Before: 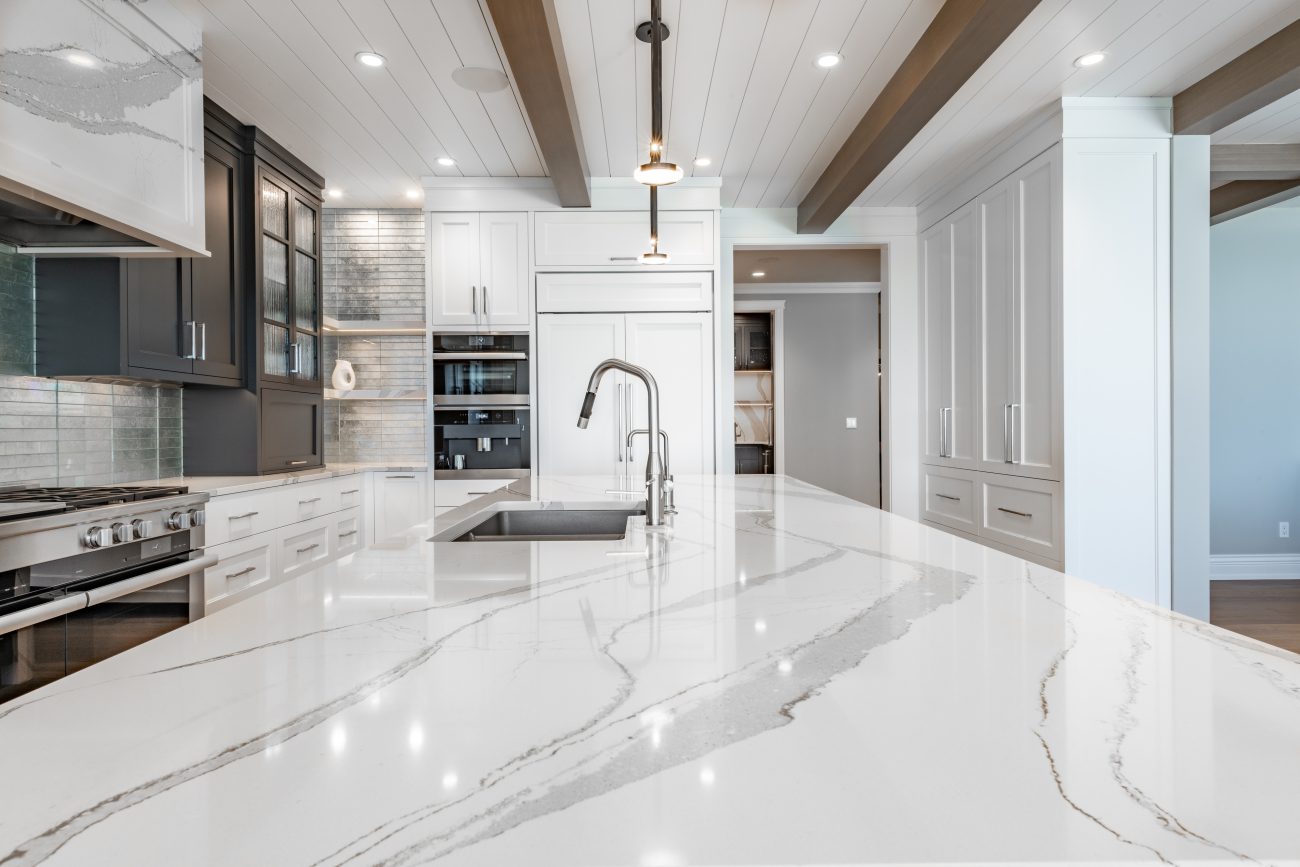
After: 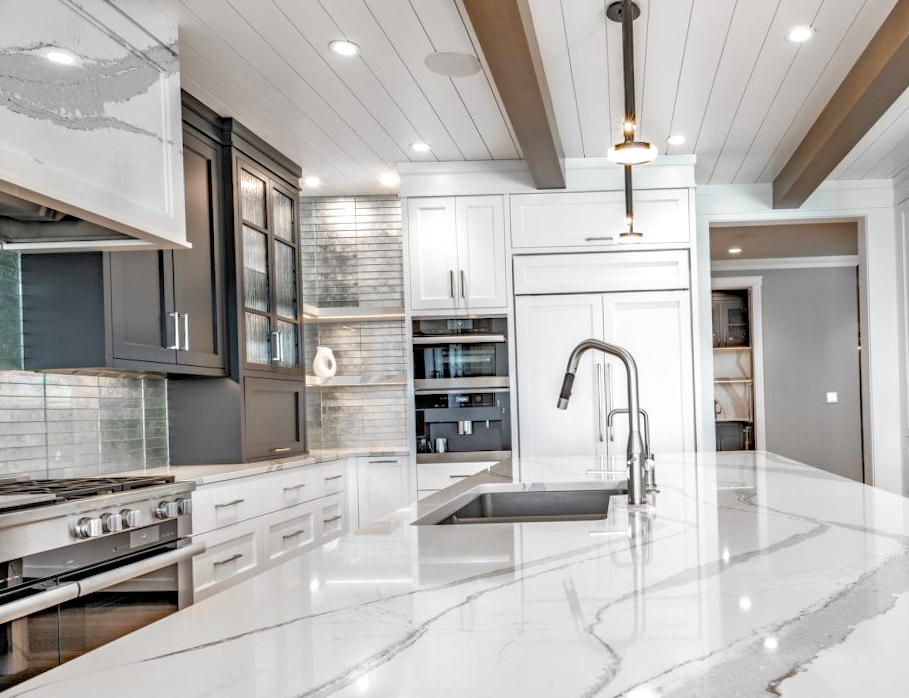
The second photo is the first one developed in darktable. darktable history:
tone equalizer: -7 EV 0.15 EV, -6 EV 0.6 EV, -5 EV 1.15 EV, -4 EV 1.33 EV, -3 EV 1.15 EV, -2 EV 0.6 EV, -1 EV 0.15 EV, mask exposure compensation -0.5 EV
rotate and perspective: rotation -1.32°, lens shift (horizontal) -0.031, crop left 0.015, crop right 0.985, crop top 0.047, crop bottom 0.982
local contrast: detail 142%
crop: right 28.885%, bottom 16.626%
